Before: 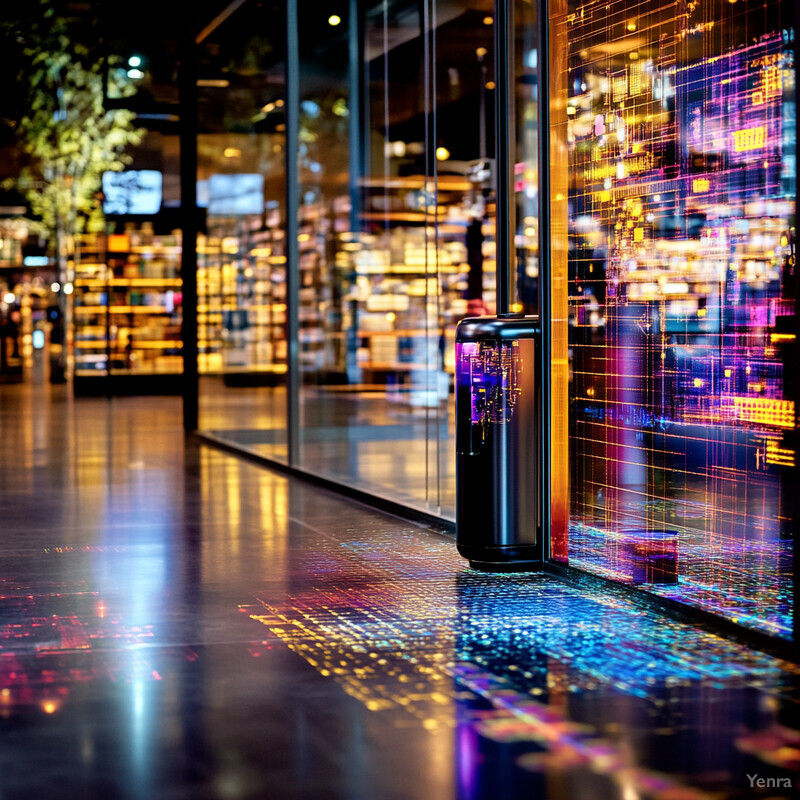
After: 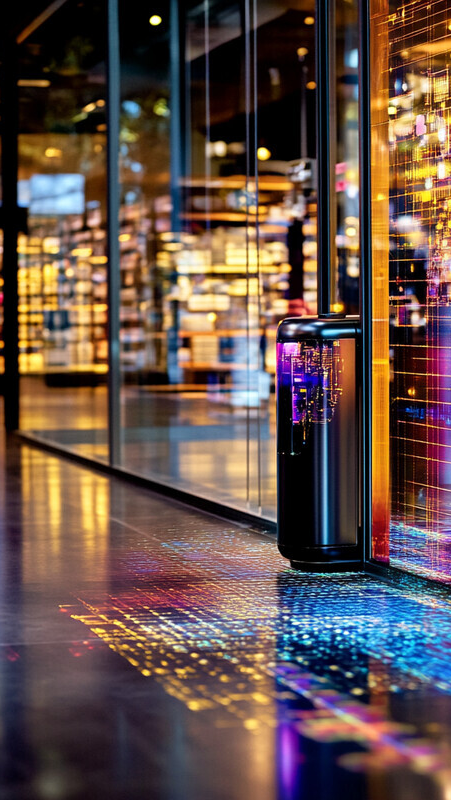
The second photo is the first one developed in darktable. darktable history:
crop and rotate: left 22.379%, right 21.226%
